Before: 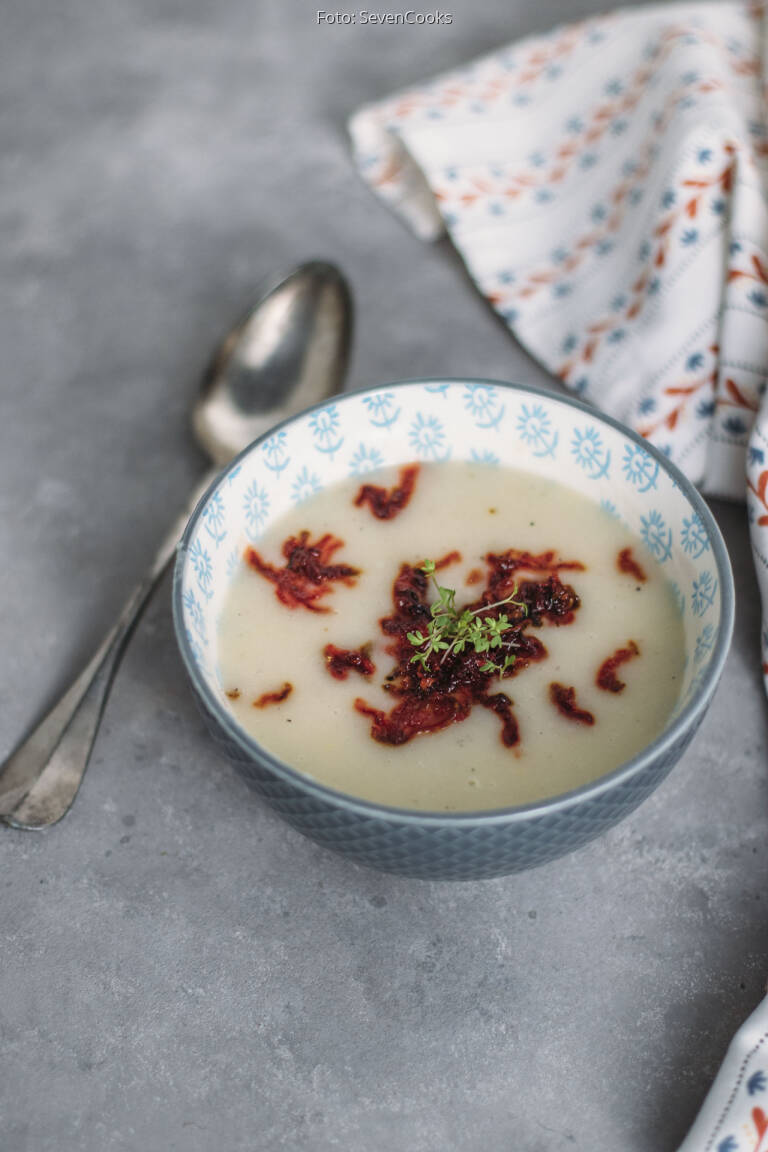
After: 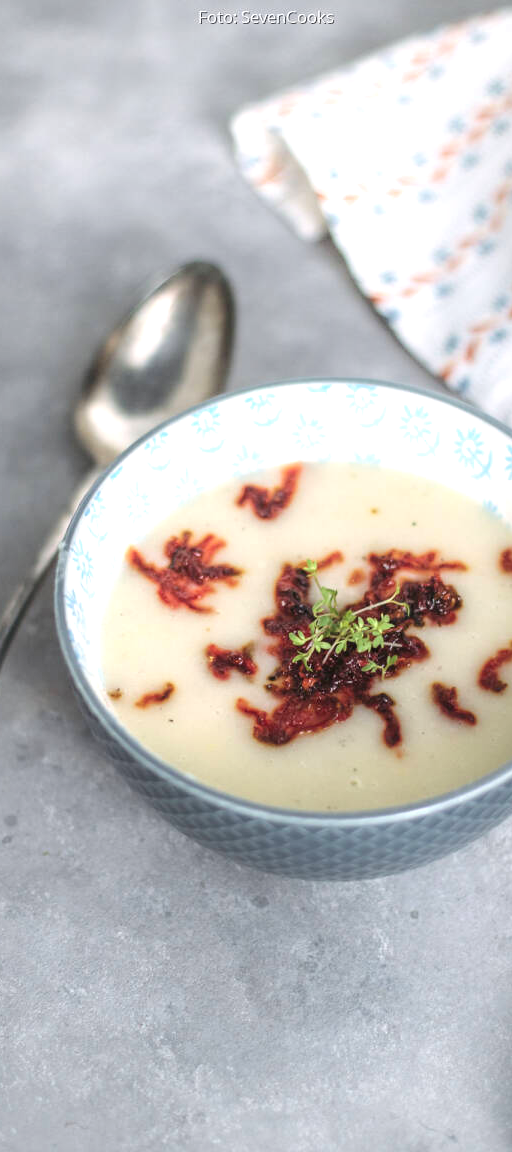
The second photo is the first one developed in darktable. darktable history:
shadows and highlights: shadows -70, highlights 35, soften with gaussian
crop and rotate: left 15.446%, right 17.836%
exposure: black level correction 0, exposure 0.7 EV, compensate exposure bias true, compensate highlight preservation false
